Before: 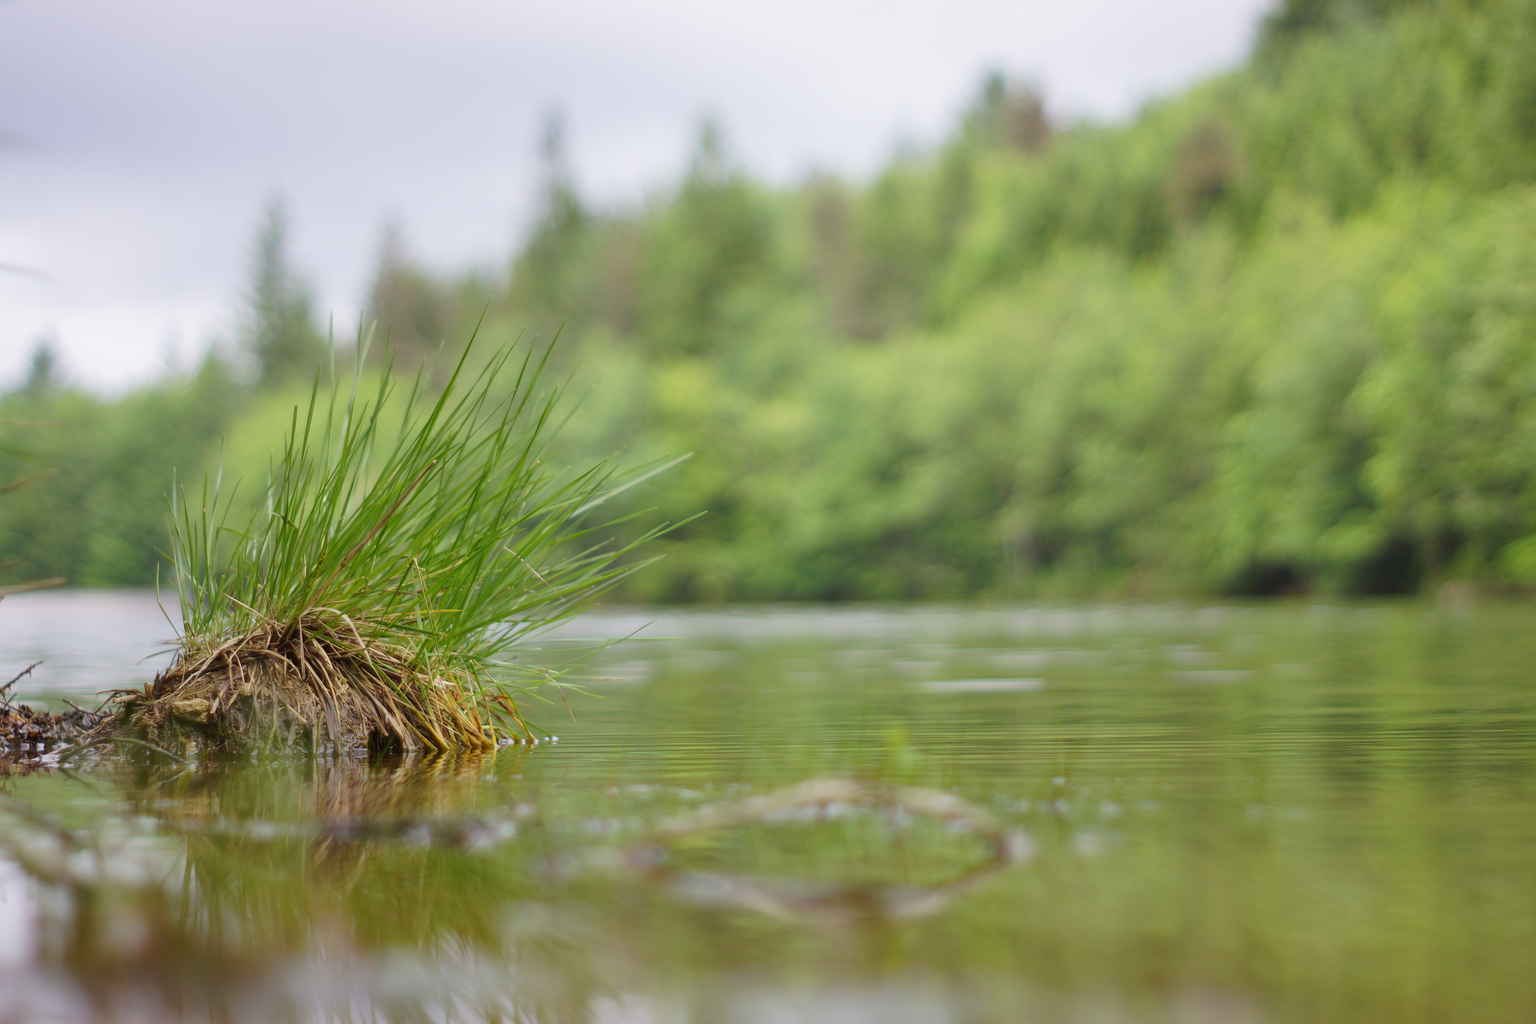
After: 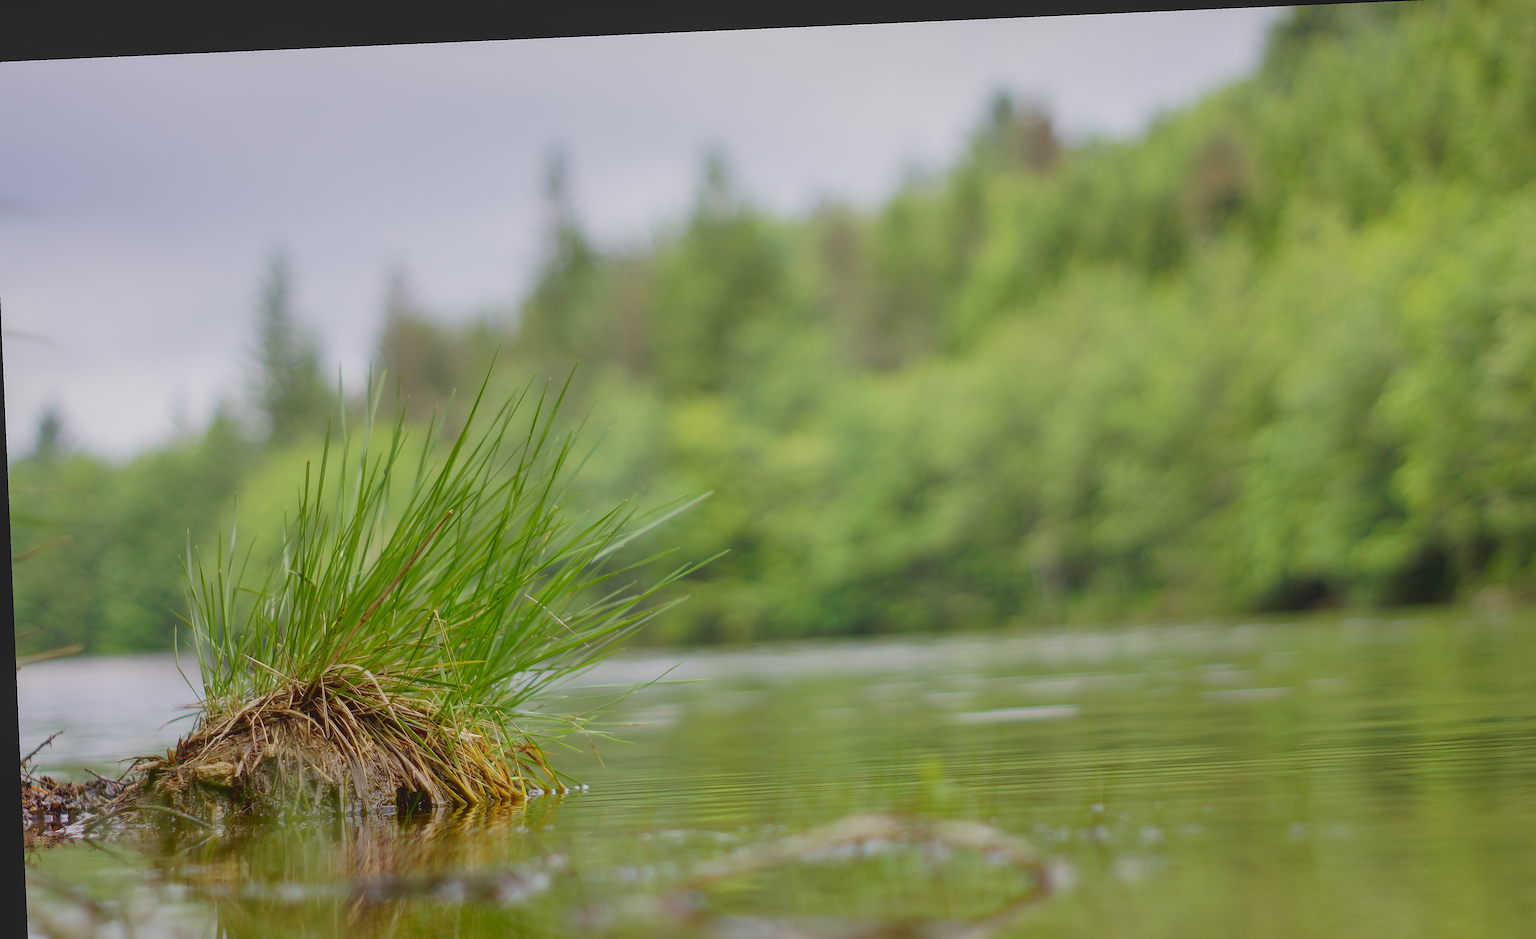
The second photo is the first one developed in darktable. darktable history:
contrast brightness saturation: contrast -0.28
bloom: size 15%, threshold 97%, strength 7%
rotate and perspective: rotation -2.29°, automatic cropping off
exposure: black level correction 0.01, exposure 0.011 EV, compensate highlight preservation false
sharpen: radius 1.4, amount 1.25, threshold 0.7
crop and rotate: angle 0.2°, left 0.275%, right 3.127%, bottom 14.18%
local contrast: on, module defaults
